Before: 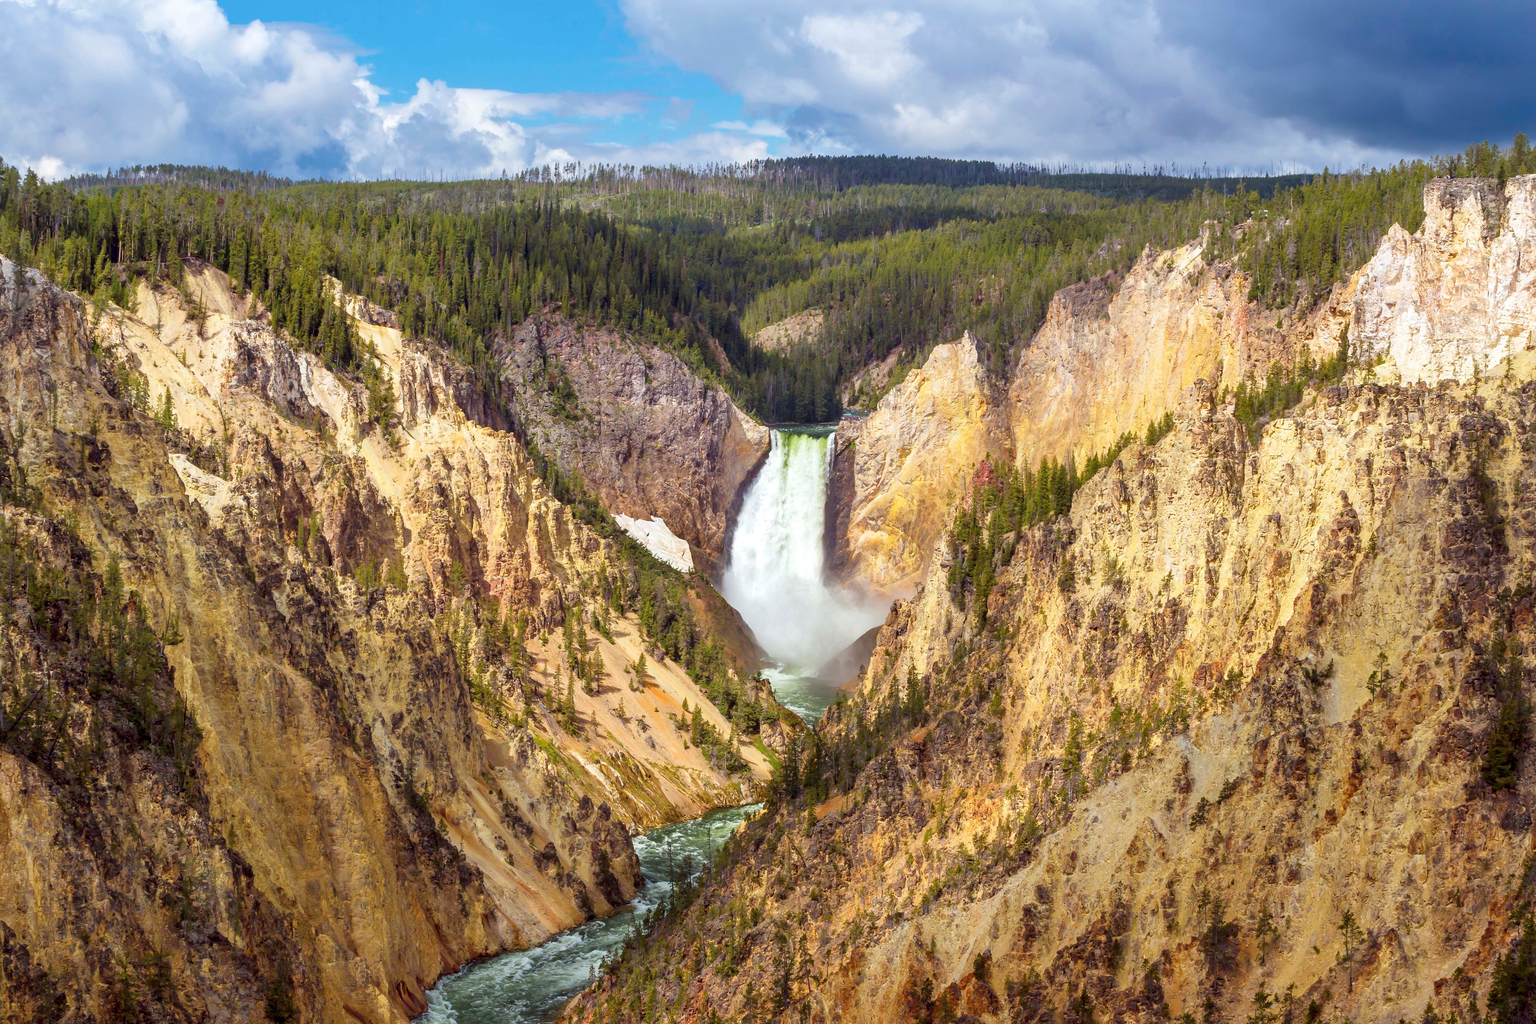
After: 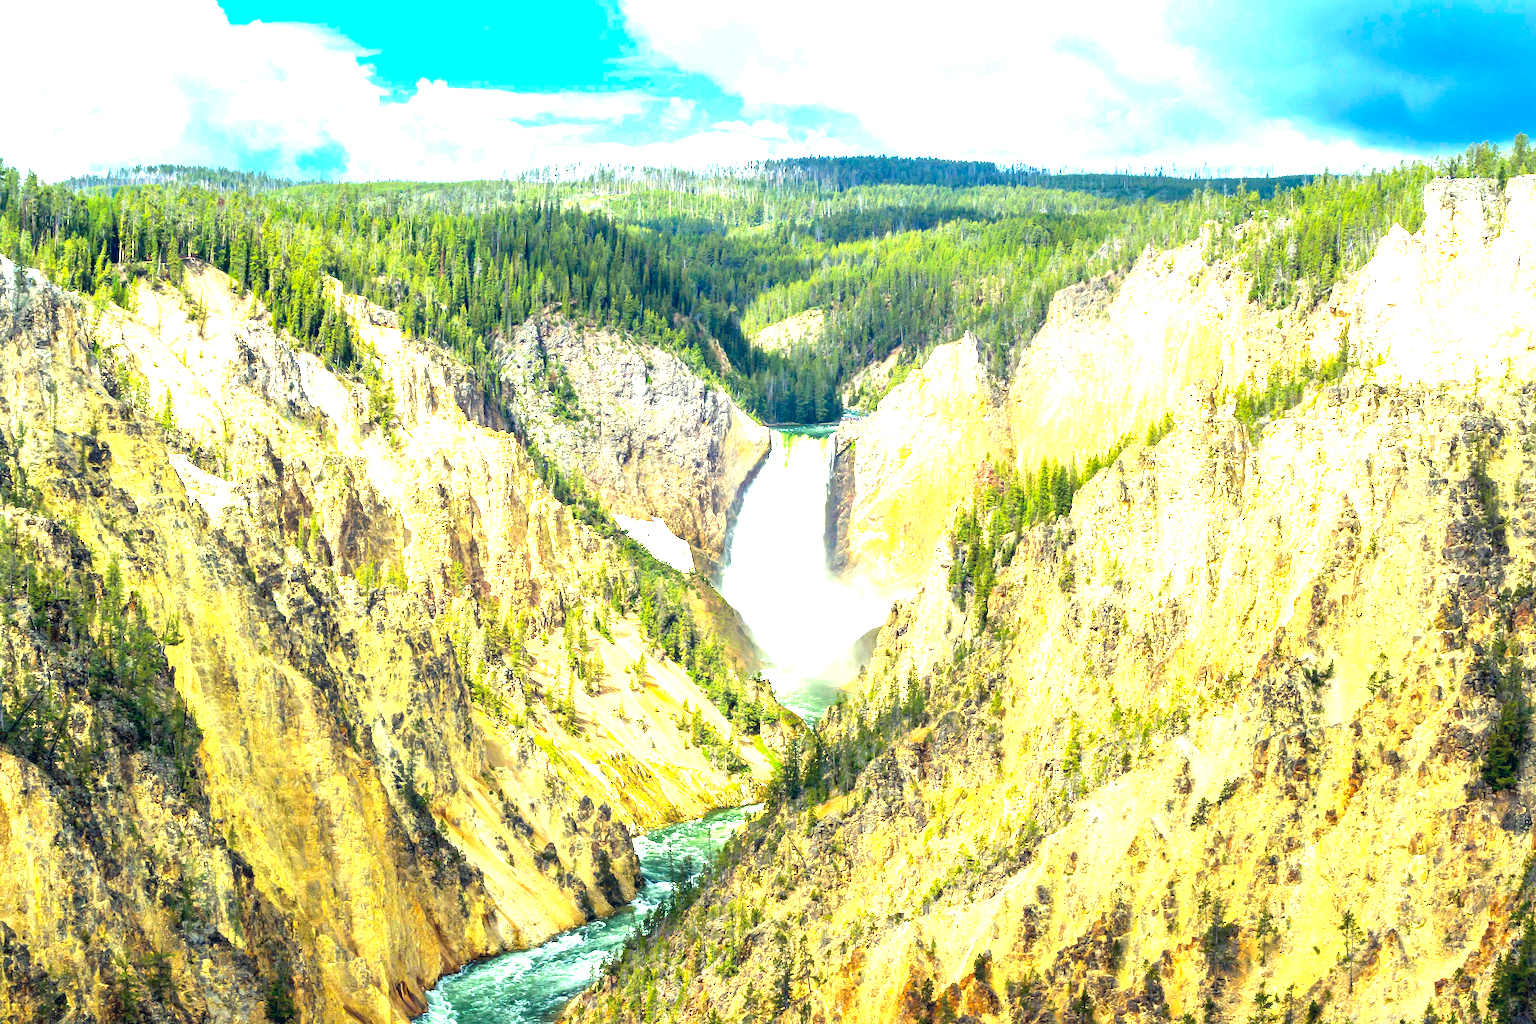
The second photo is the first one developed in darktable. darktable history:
color correction: highlights a* -20.08, highlights b* 9.8, shadows a* -20.4, shadows b* -10.76
color balance: gamma [0.9, 0.988, 0.975, 1.025], gain [1.05, 1, 1, 1]
exposure: exposure 2 EV, compensate exposure bias true, compensate highlight preservation false
